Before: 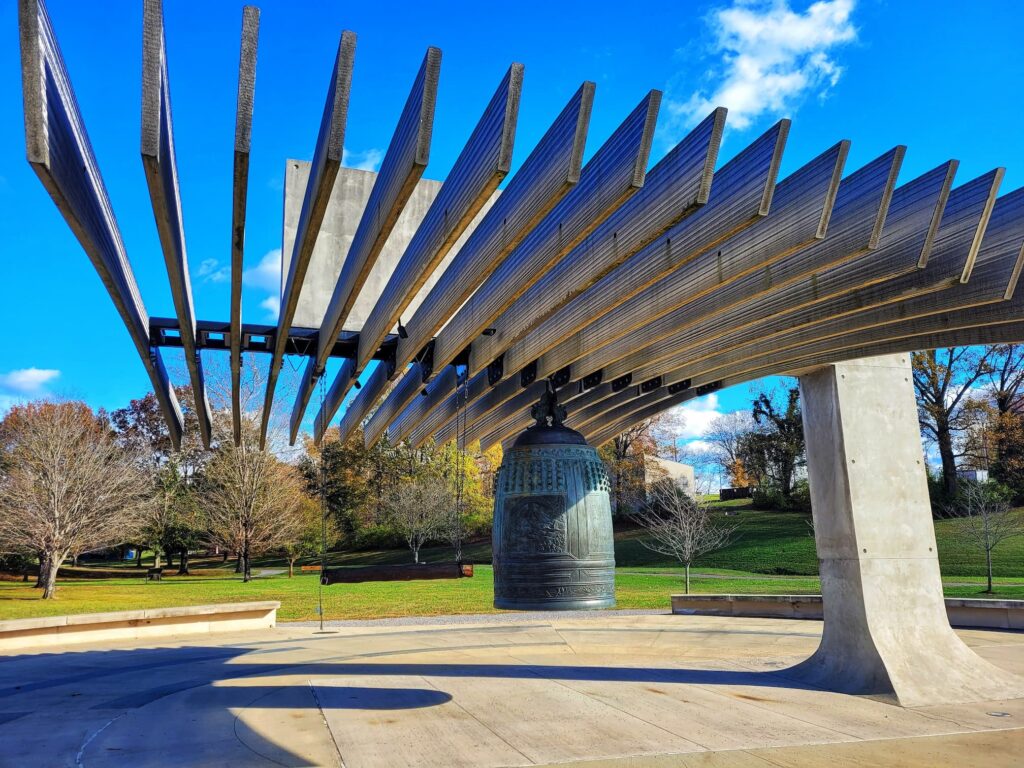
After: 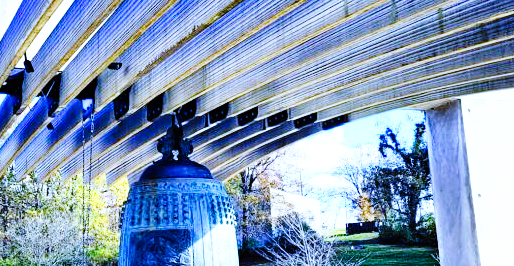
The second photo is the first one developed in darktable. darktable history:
haze removal: strength 0.29, distance 0.25, compatibility mode true, adaptive false
base curve: curves: ch0 [(0, 0) (0, 0) (0.002, 0.001) (0.008, 0.003) (0.019, 0.011) (0.037, 0.037) (0.064, 0.11) (0.102, 0.232) (0.152, 0.379) (0.216, 0.524) (0.296, 0.665) (0.394, 0.789) (0.512, 0.881) (0.651, 0.945) (0.813, 0.986) (1, 1)], preserve colors none
white balance: red 0.766, blue 1.537
exposure: black level correction 0, exposure 0.7 EV, compensate exposure bias true, compensate highlight preservation false
crop: left 36.607%, top 34.735%, right 13.146%, bottom 30.611%
